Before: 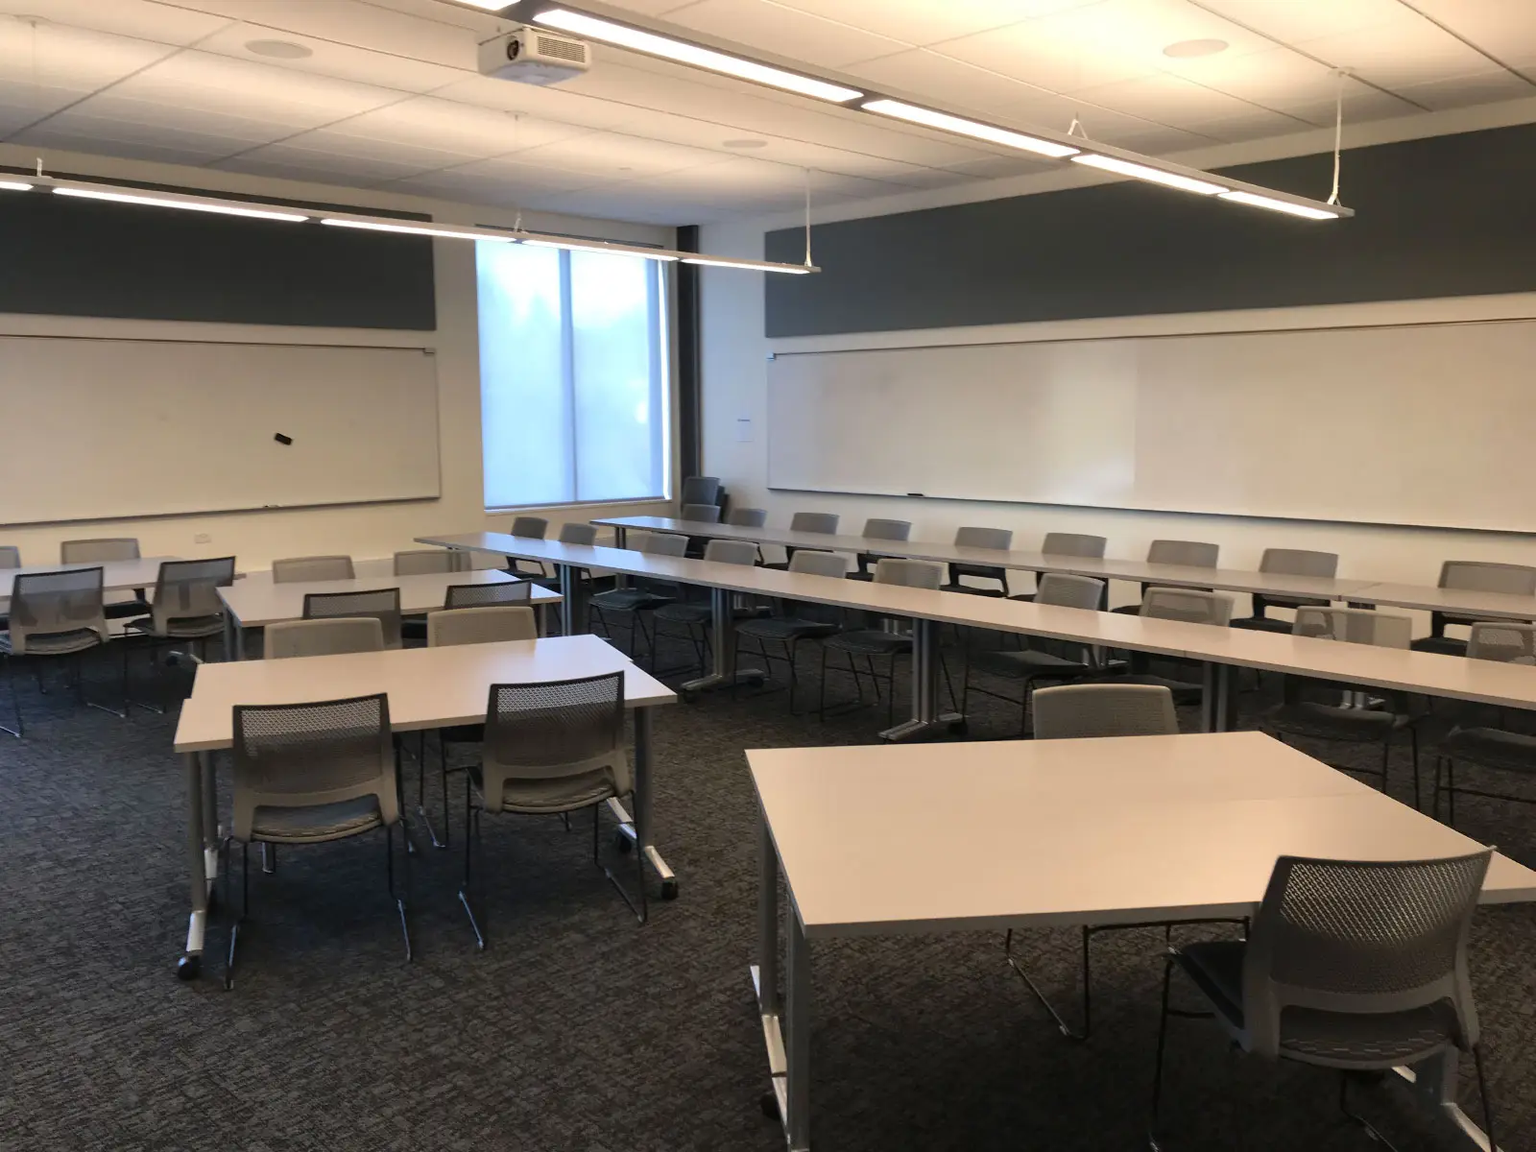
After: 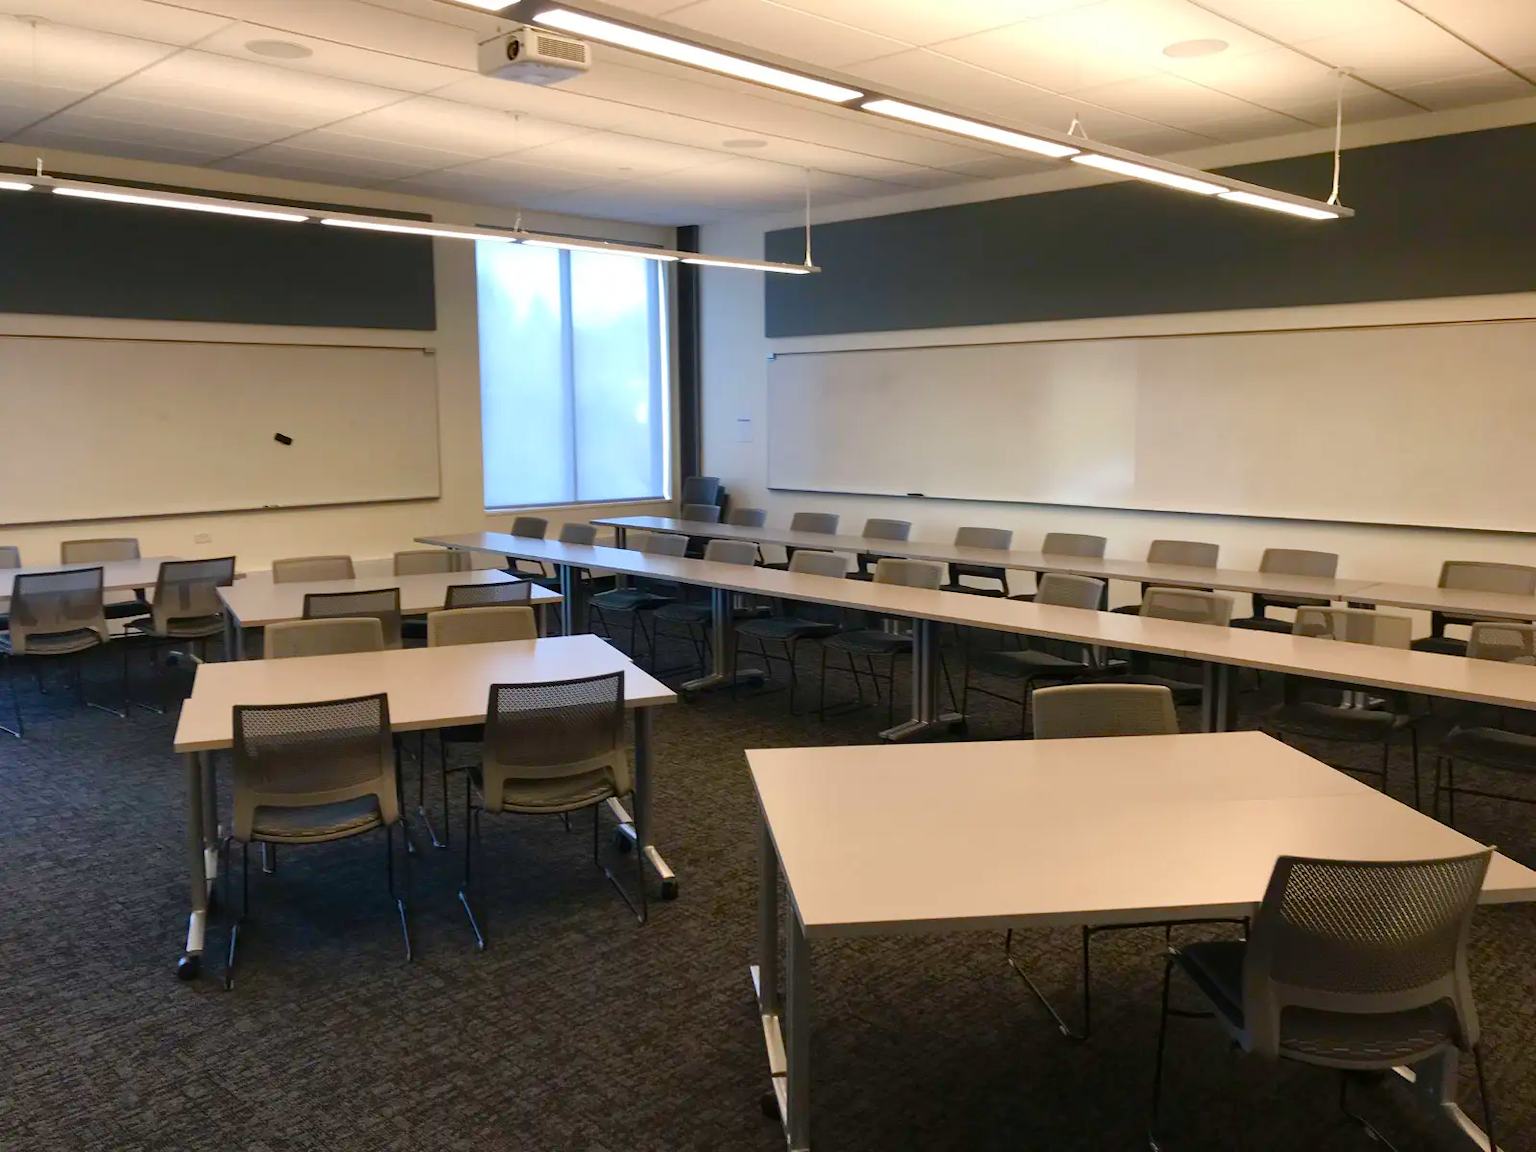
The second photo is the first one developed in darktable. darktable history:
color balance rgb: shadows lift › luminance -10.2%, linear chroma grading › shadows 19.379%, linear chroma grading › highlights 4.019%, linear chroma grading › mid-tones 10.035%, perceptual saturation grading › global saturation 20%, perceptual saturation grading › highlights -25.24%, perceptual saturation grading › shadows 49.605%, global vibrance 9.472%
